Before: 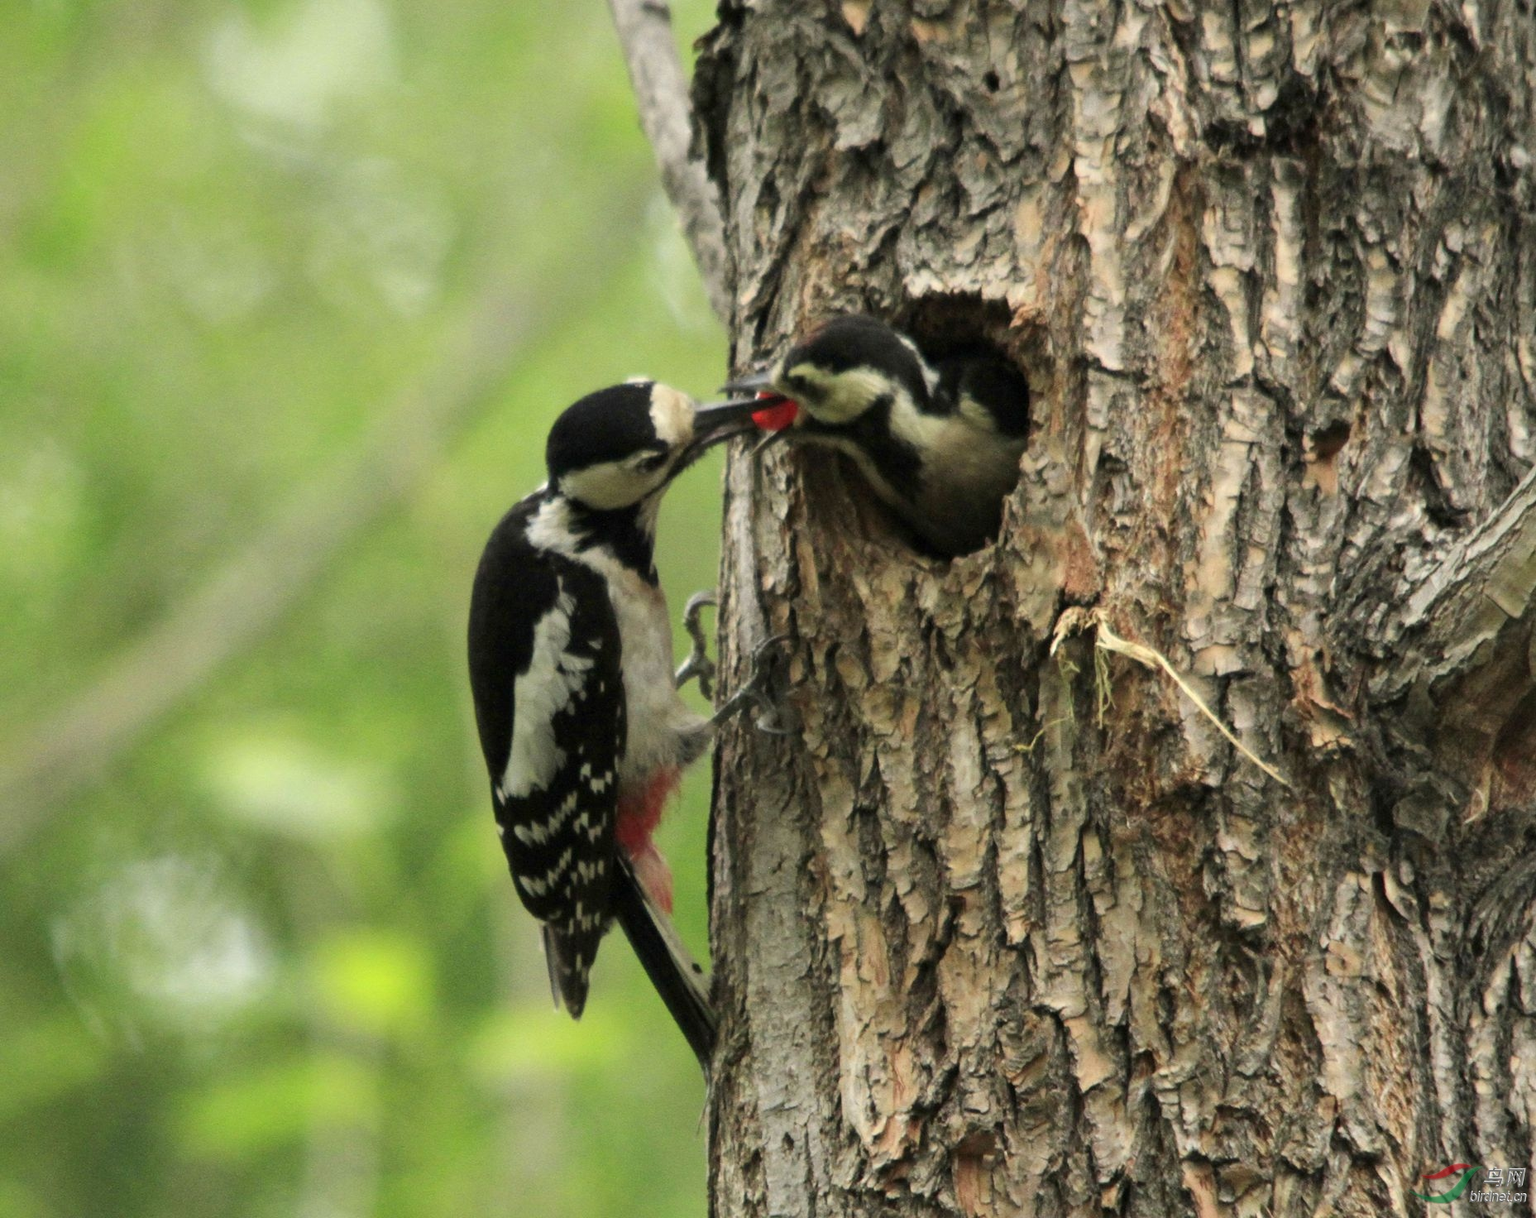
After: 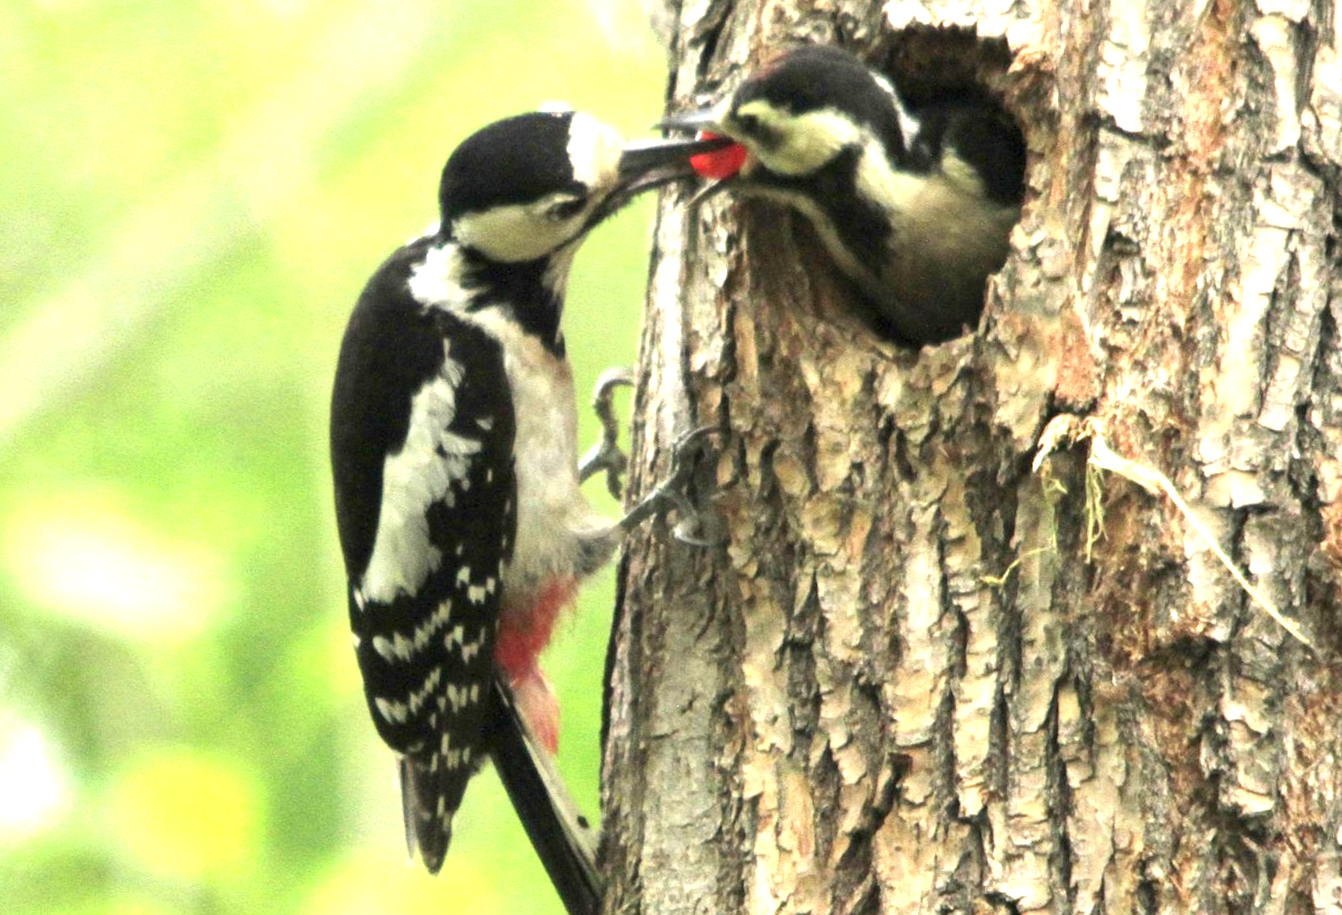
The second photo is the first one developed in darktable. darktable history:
exposure: black level correction 0, exposure 1.454 EV, compensate highlight preservation false
crop and rotate: angle -3.53°, left 9.735%, top 21.215%, right 12.475%, bottom 11.876%
